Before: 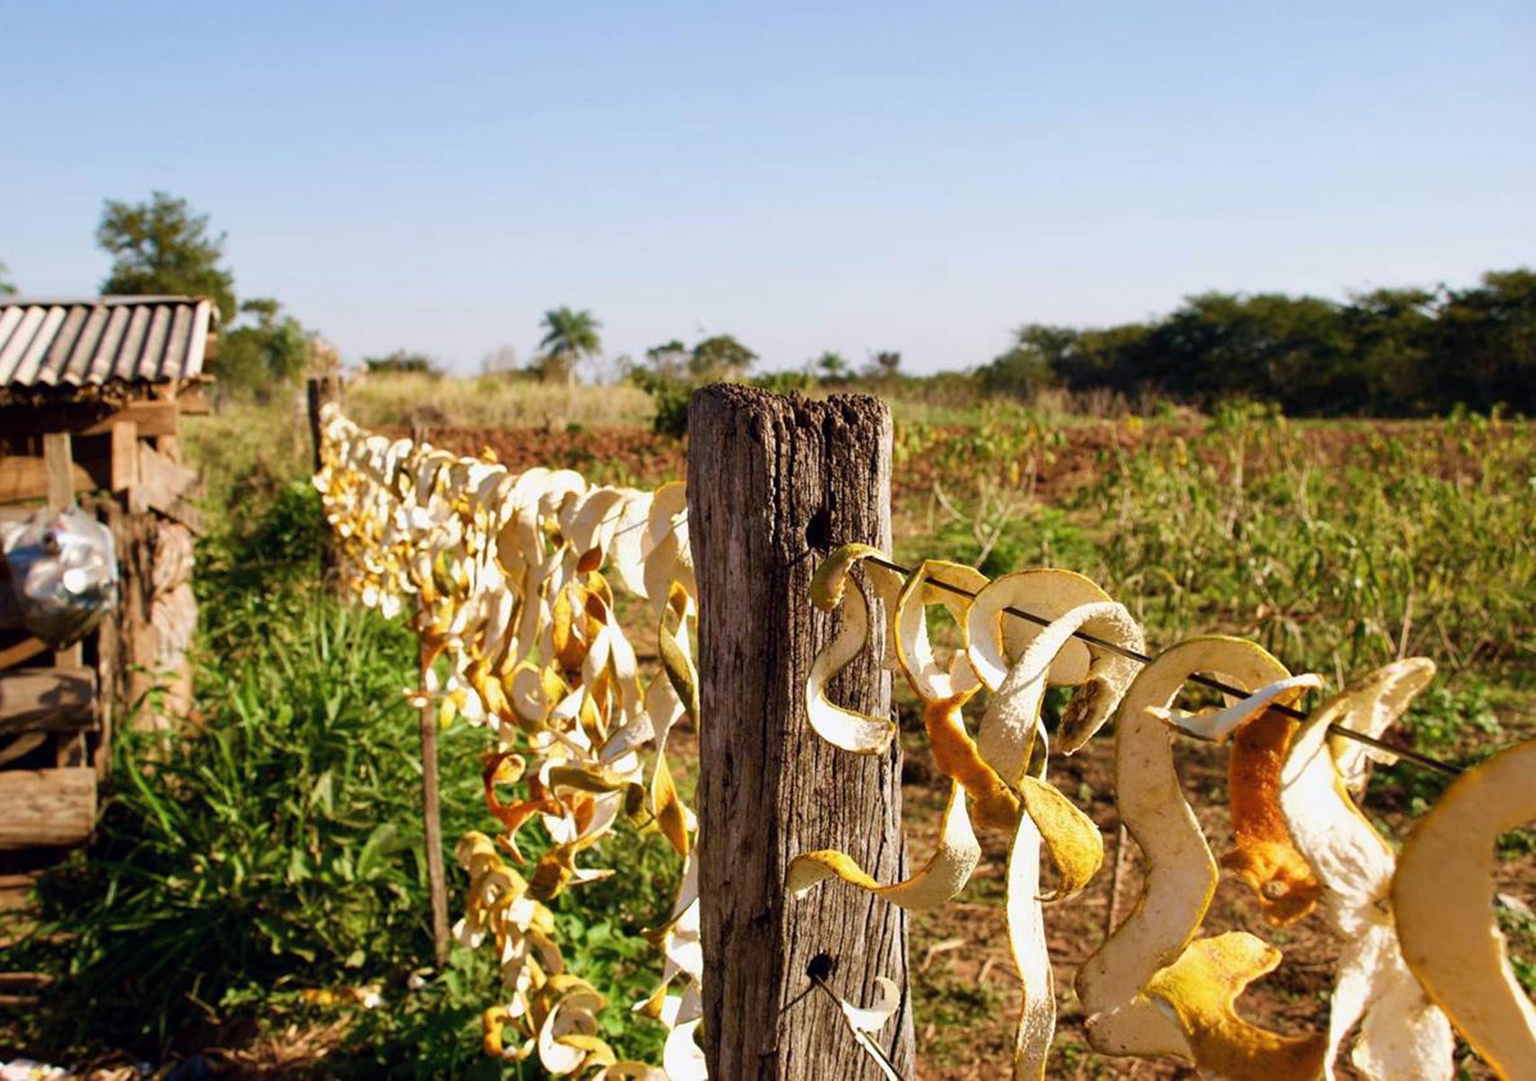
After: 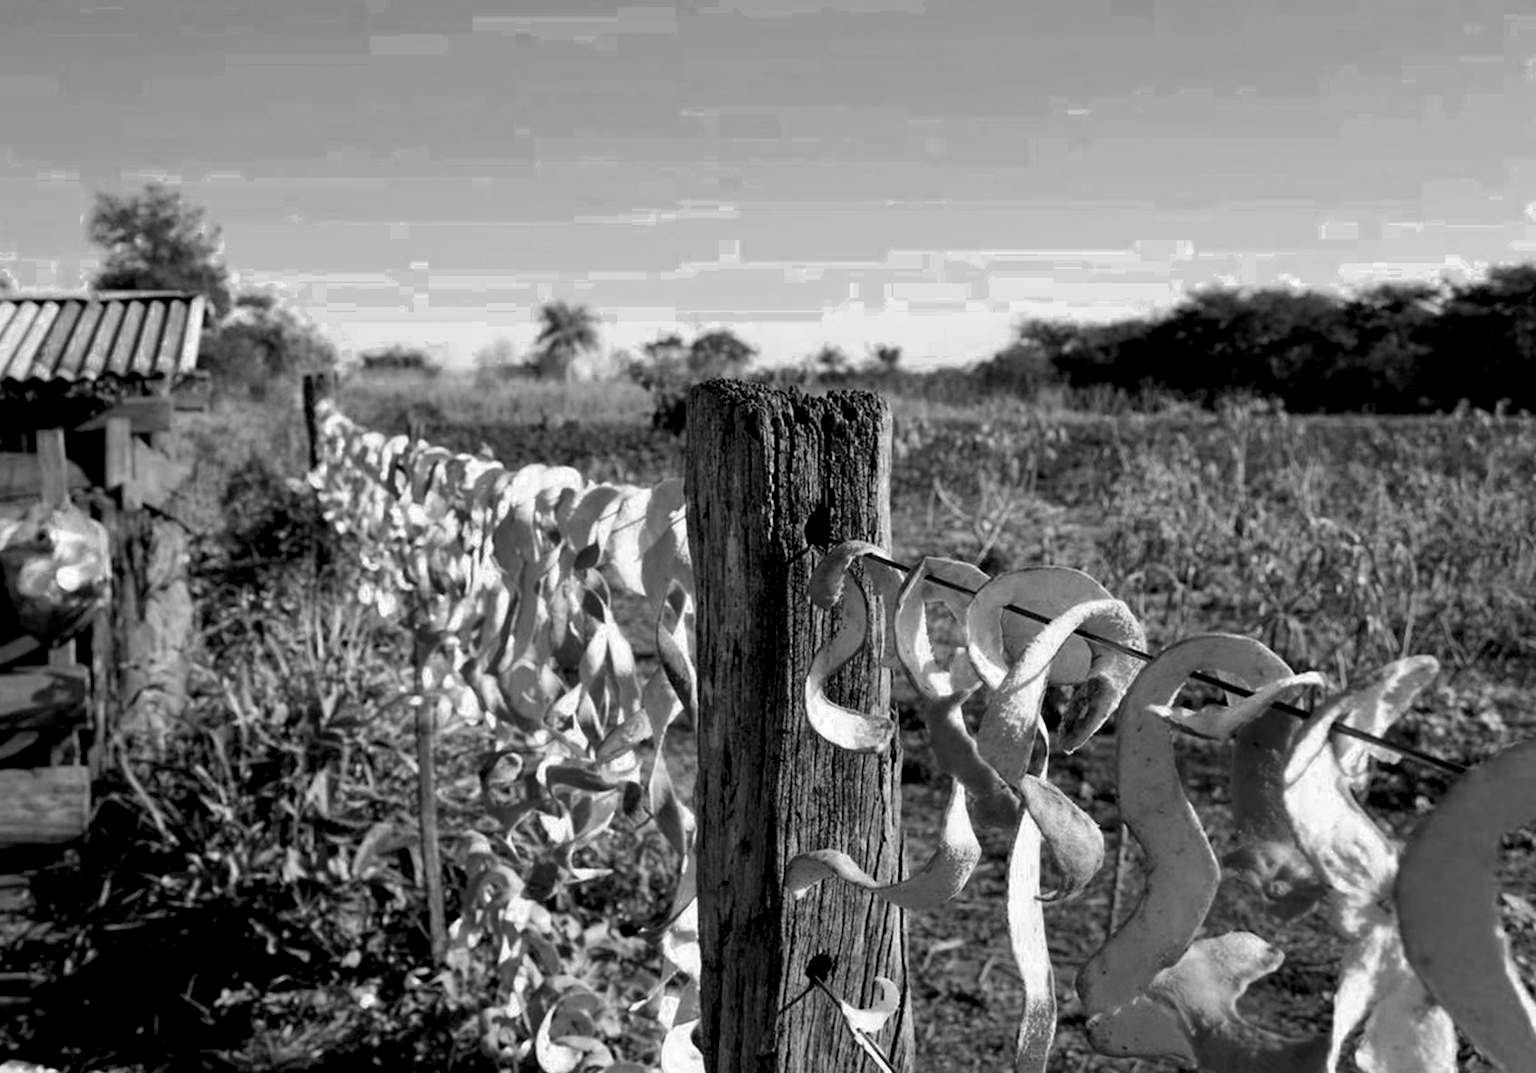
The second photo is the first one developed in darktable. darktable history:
exposure: black level correction 0.01, exposure 0.015 EV, compensate highlight preservation false
crop: left 0.493%, top 0.677%, right 0.248%, bottom 0.699%
color zones: curves: ch0 [(0.002, 0.589) (0.107, 0.484) (0.146, 0.249) (0.217, 0.352) (0.309, 0.525) (0.39, 0.404) (0.455, 0.169) (0.597, 0.055) (0.724, 0.212) (0.775, 0.691) (0.869, 0.571) (1, 0.587)]; ch1 [(0, 0) (0.143, 0) (0.286, 0) (0.429, 0) (0.571, 0) (0.714, 0) (0.857, 0)]
